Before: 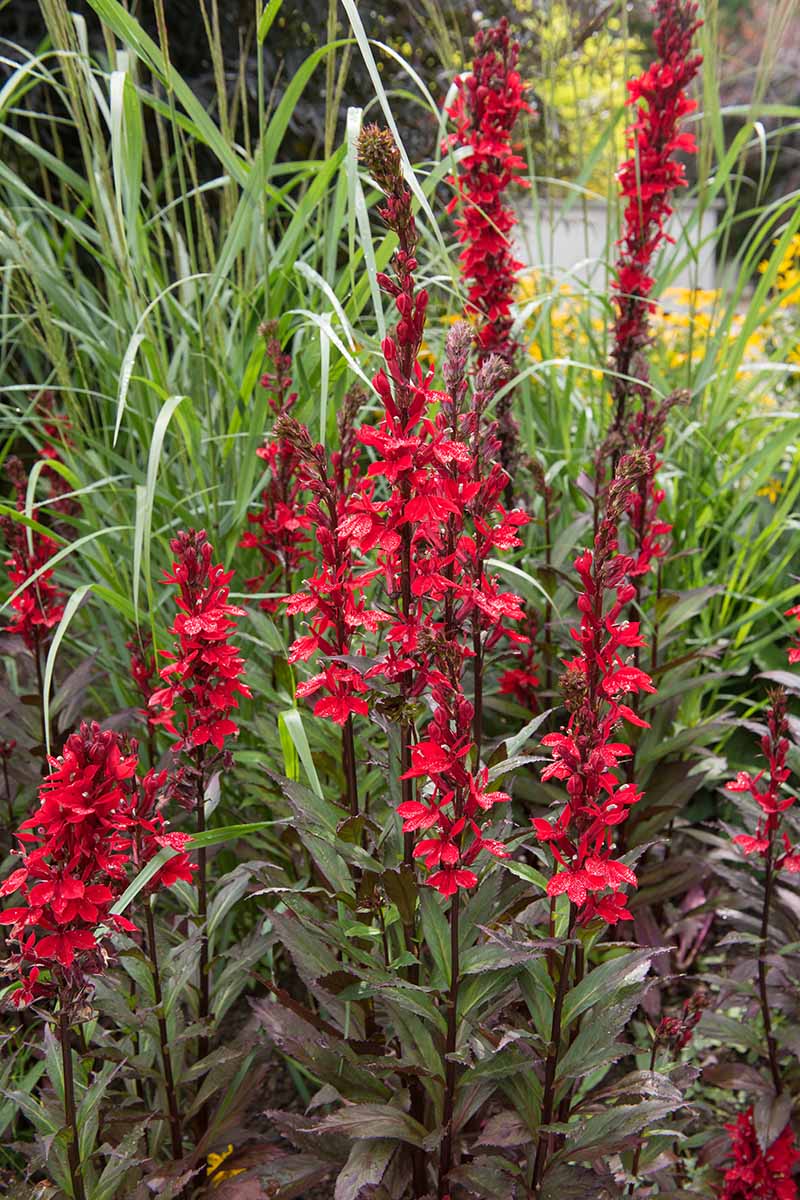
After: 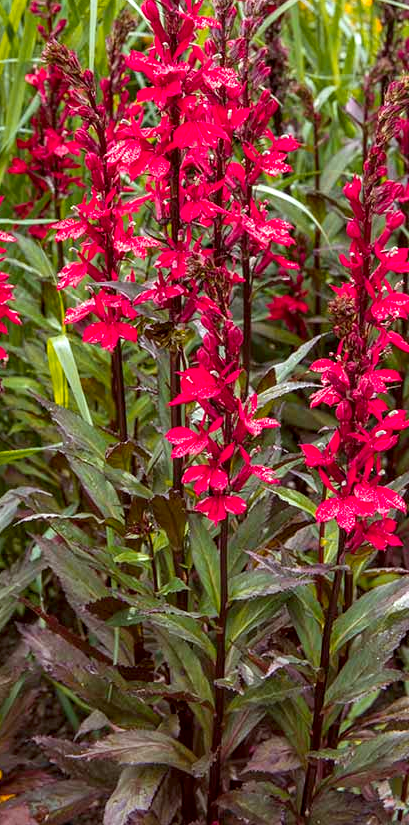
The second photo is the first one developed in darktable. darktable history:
crop and rotate: left 28.974%, top 31.225%, right 19.817%
exposure: exposure 0.128 EV, compensate highlight preservation false
color zones: curves: ch1 [(0.24, 0.629) (0.75, 0.5)]; ch2 [(0.255, 0.454) (0.745, 0.491)]
color correction: highlights a* -2.74, highlights b* -2.31, shadows a* 2.49, shadows b* 3.01
local contrast: detail 130%
